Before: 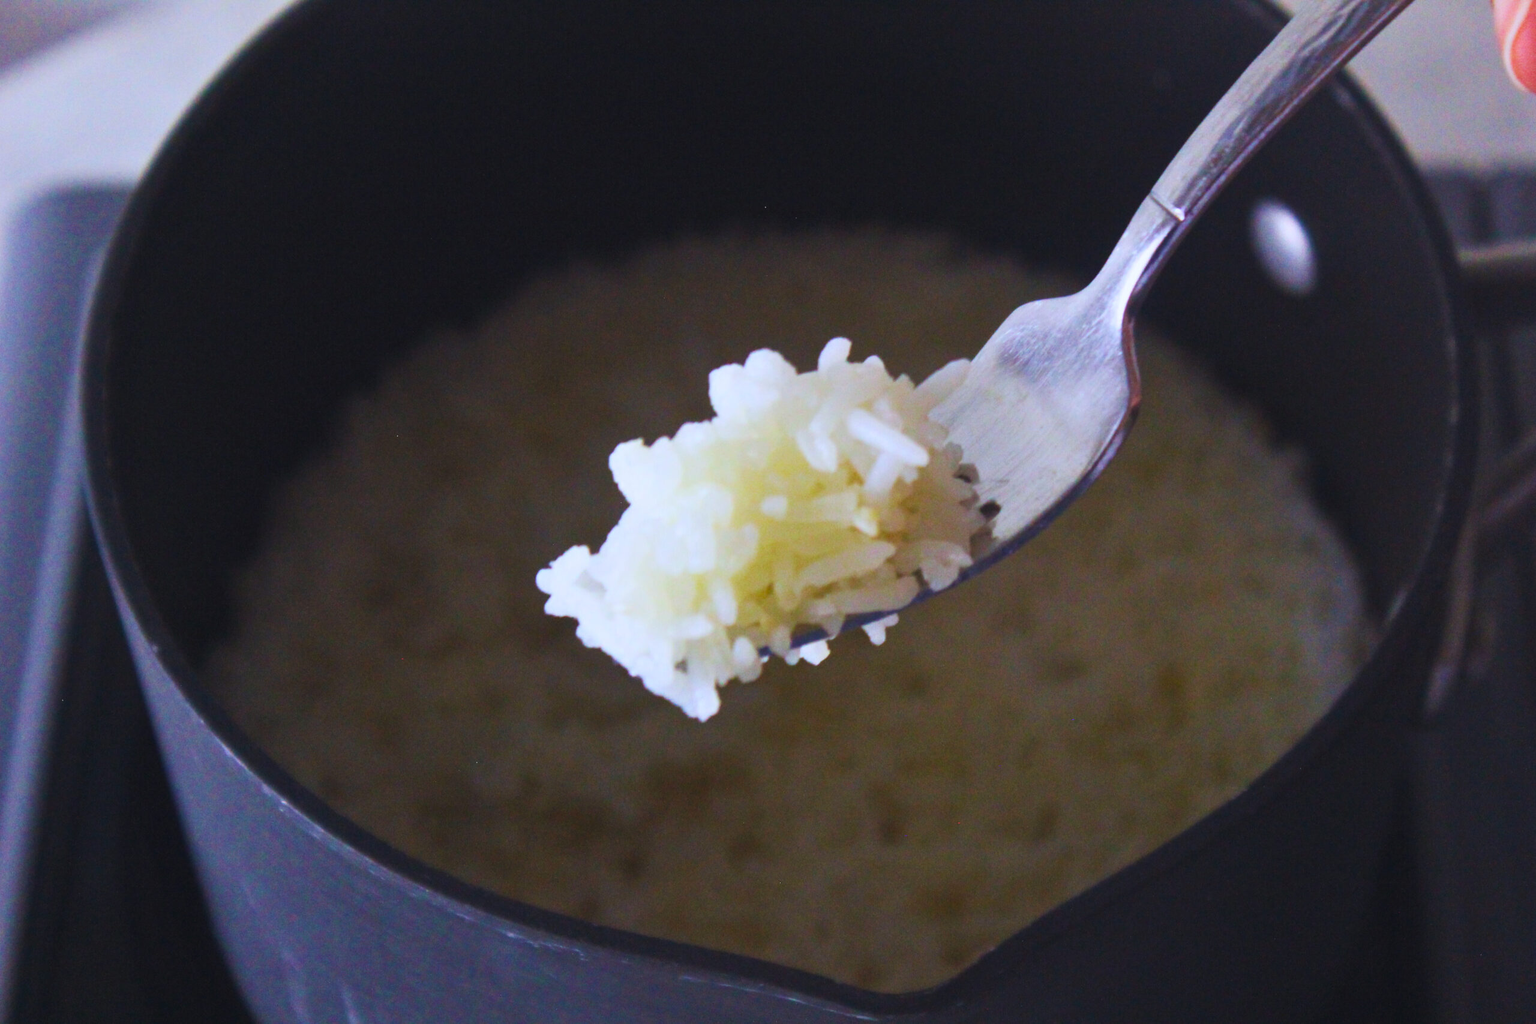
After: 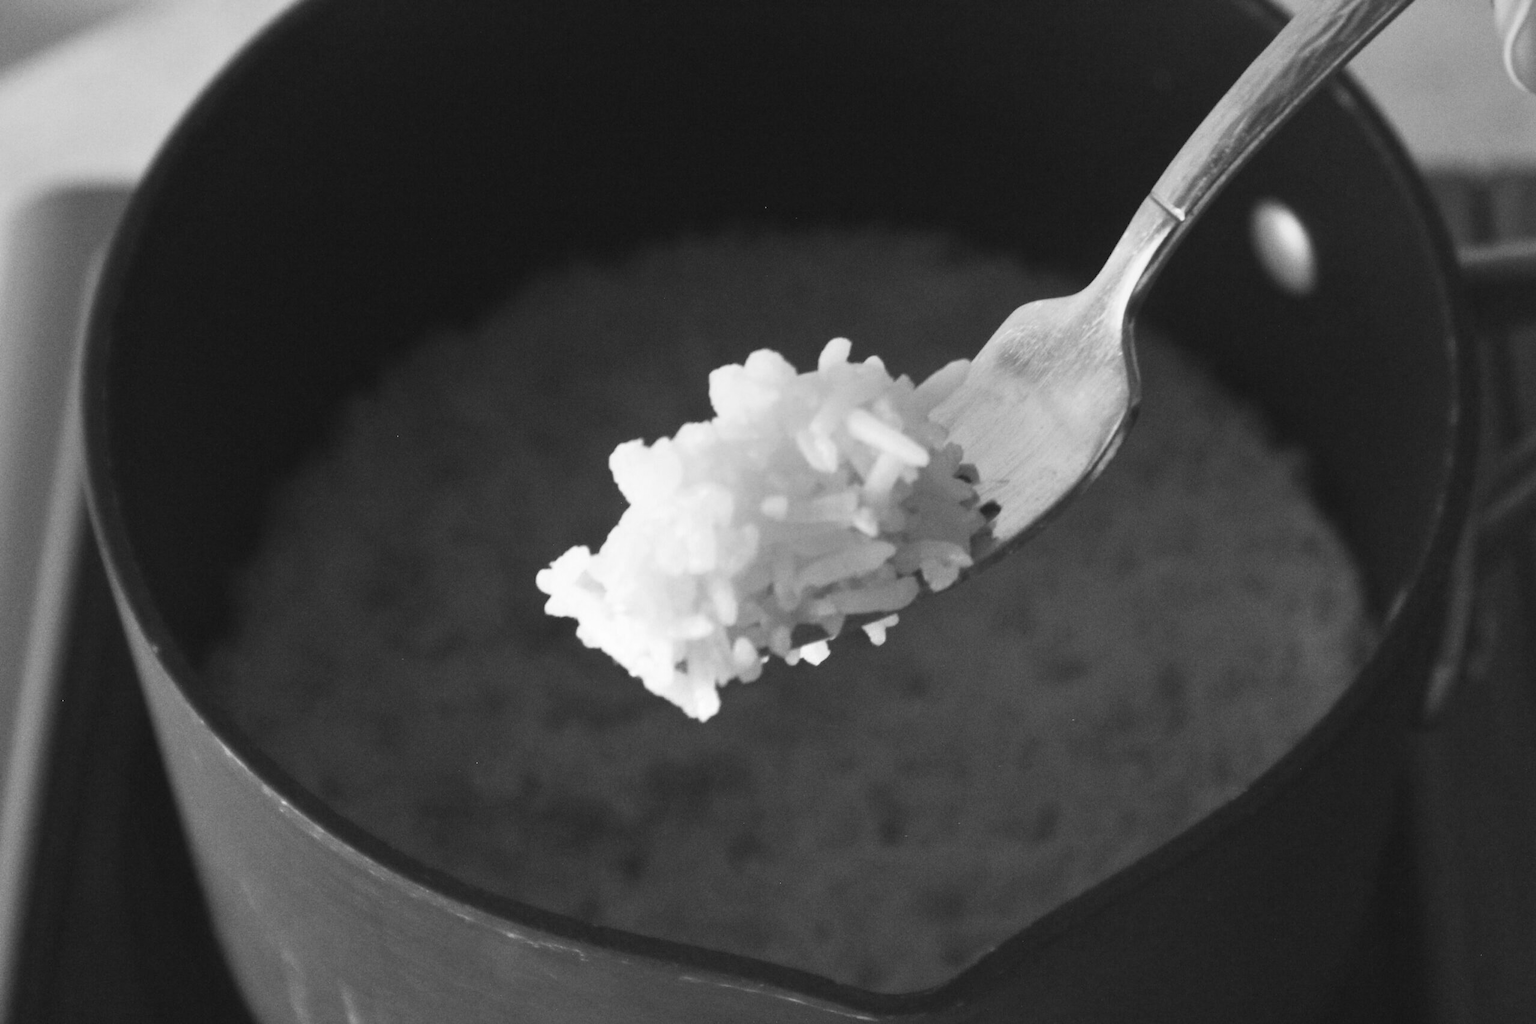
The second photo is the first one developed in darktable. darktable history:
color calibration: output gray [0.21, 0.42, 0.37, 0], gray › normalize channels true, illuminant same as pipeline (D50), adaptation XYZ, x 0.346, y 0.359, gamut compression 0
graduated density: rotation 5.63°, offset 76.9
exposure: exposure 0.64 EV, compensate highlight preservation false
